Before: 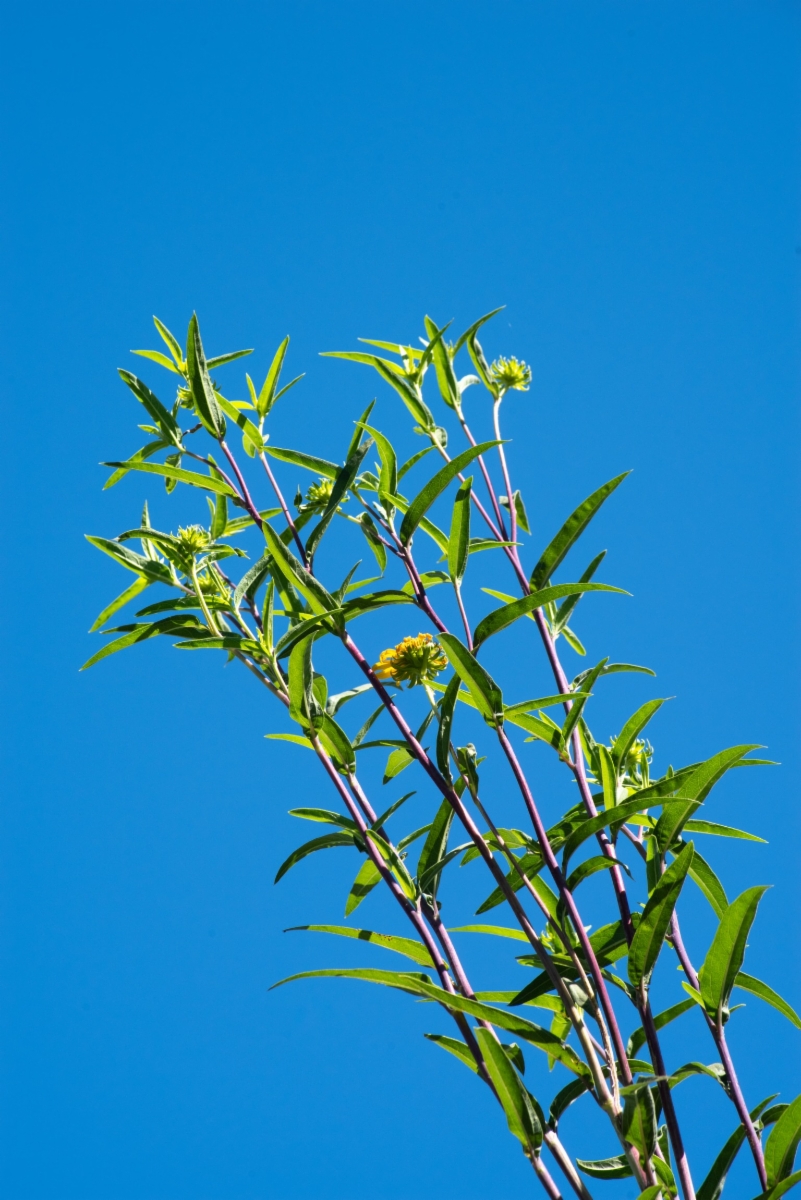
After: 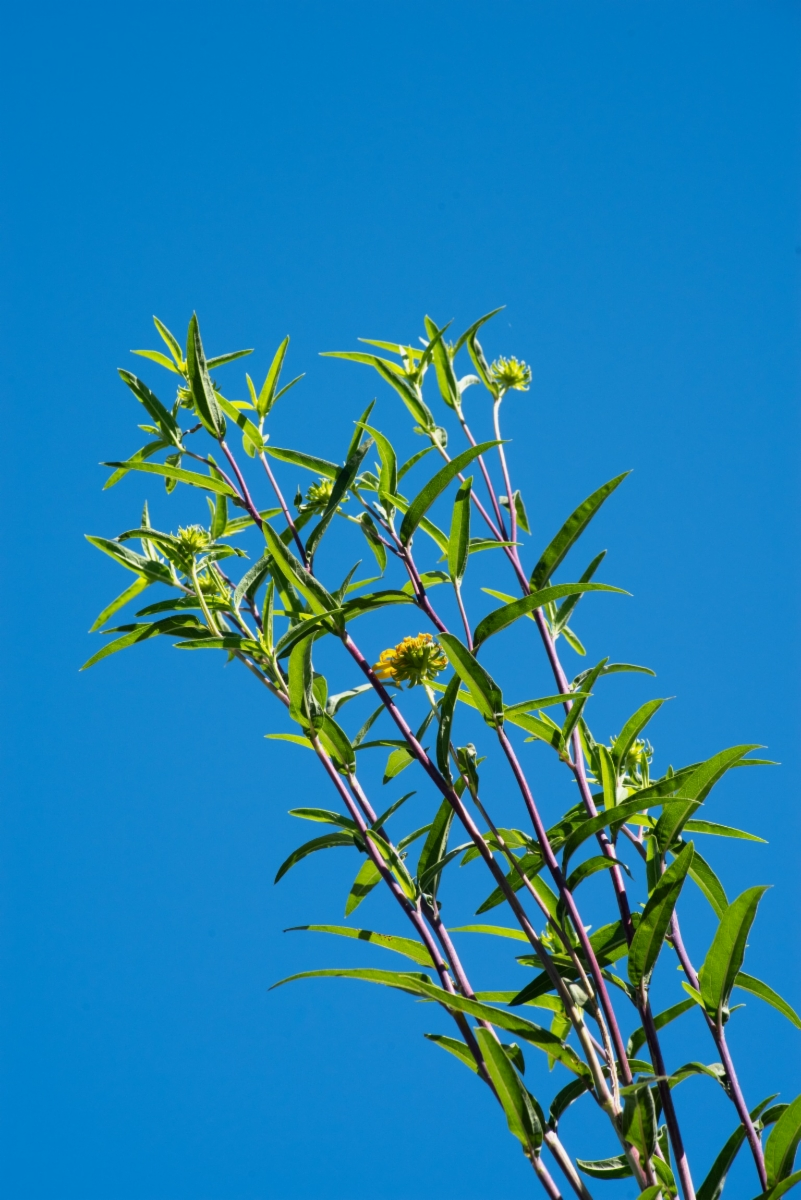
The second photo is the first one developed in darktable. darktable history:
exposure: black level correction 0.001, exposure -0.121 EV, compensate exposure bias true, compensate highlight preservation false
